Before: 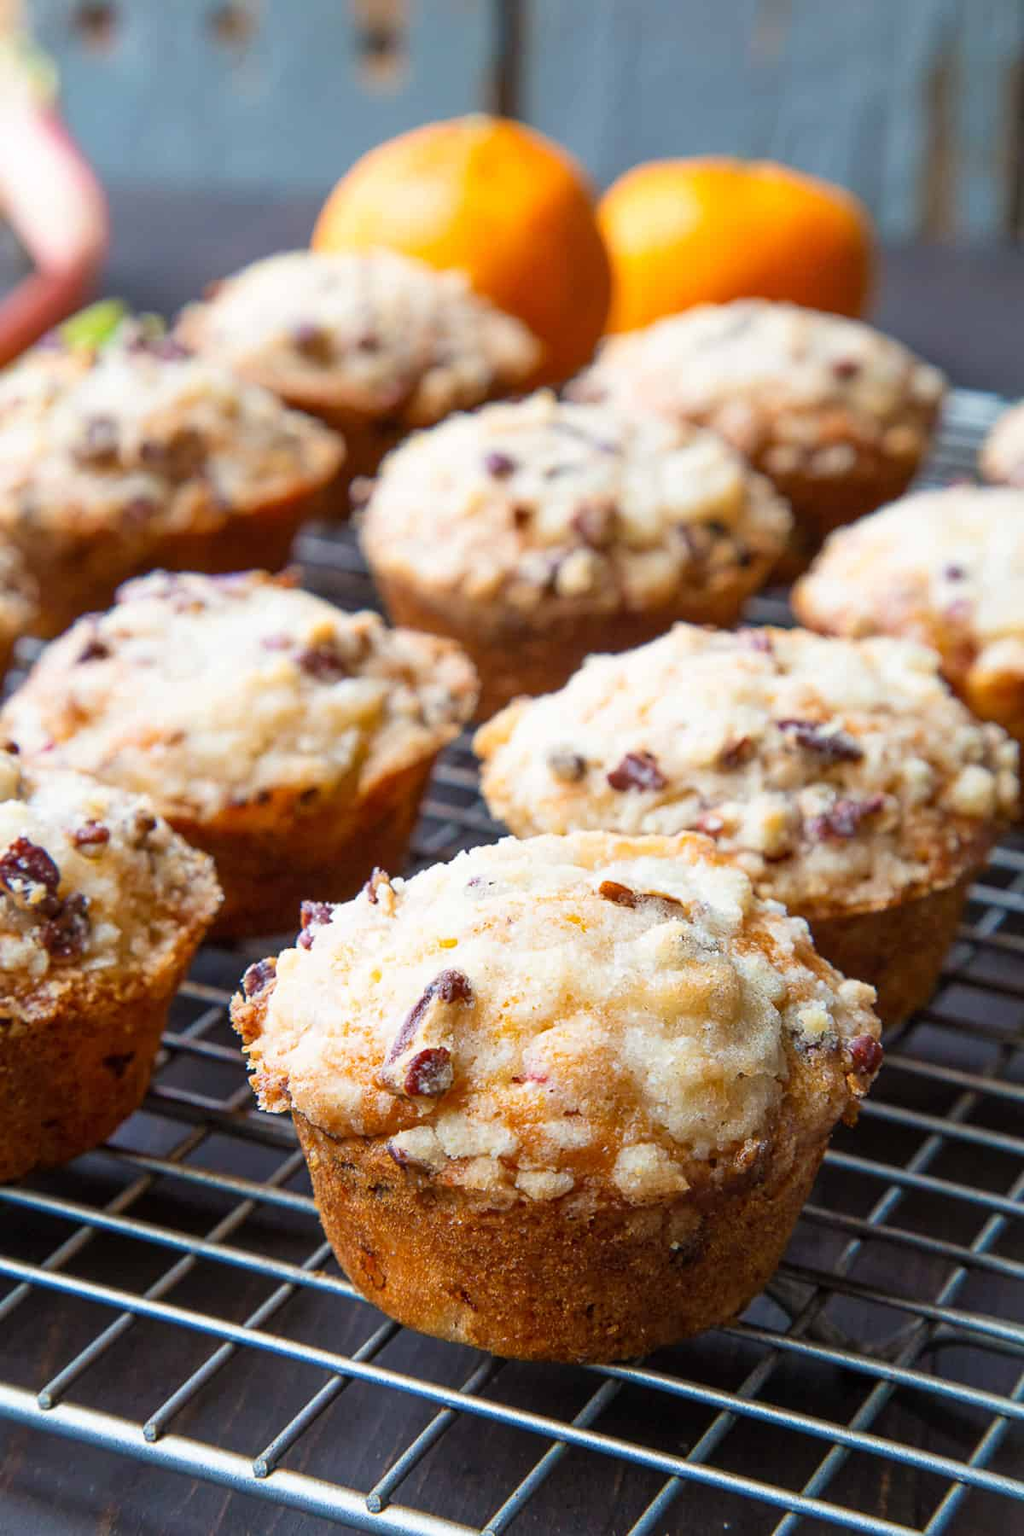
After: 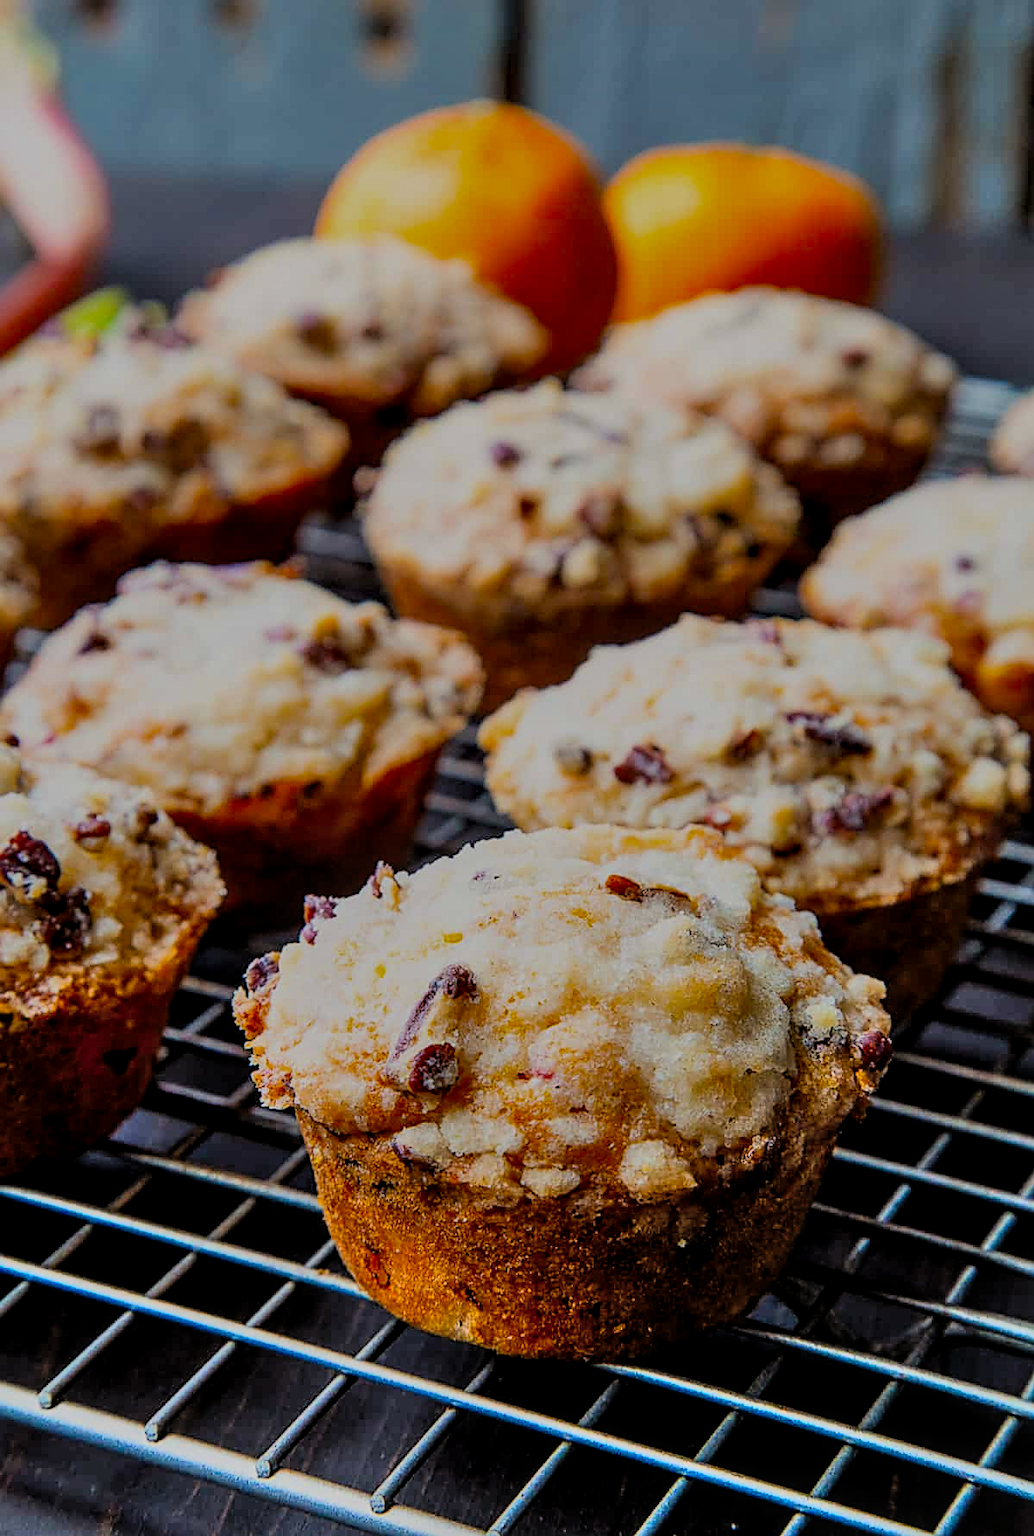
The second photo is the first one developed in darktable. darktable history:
shadows and highlights: shadows 52.42, soften with gaussian
white balance: emerald 1
local contrast: on, module defaults
exposure: exposure -1 EV, compensate highlight preservation false
crop: top 1.049%, right 0.001%
filmic rgb: black relative exposure -7.6 EV, white relative exposure 4.64 EV, threshold 3 EV, target black luminance 0%, hardness 3.55, latitude 50.51%, contrast 1.033, highlights saturation mix 10%, shadows ↔ highlights balance -0.198%, color science v4 (2020), enable highlight reconstruction true
sharpen: on, module defaults
